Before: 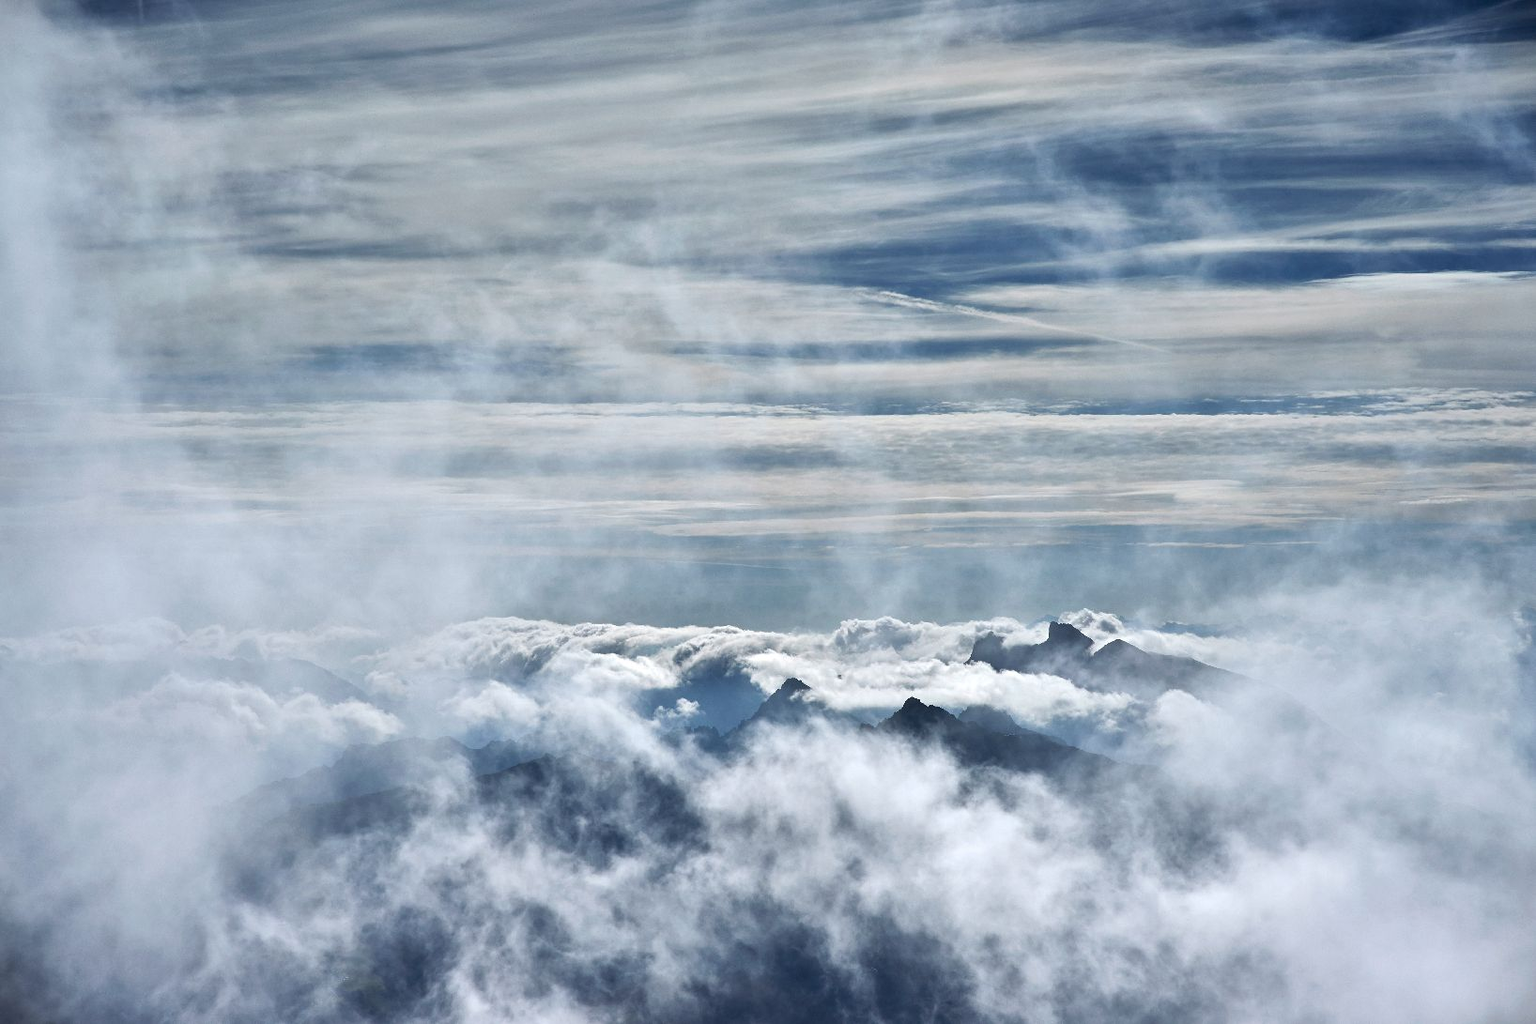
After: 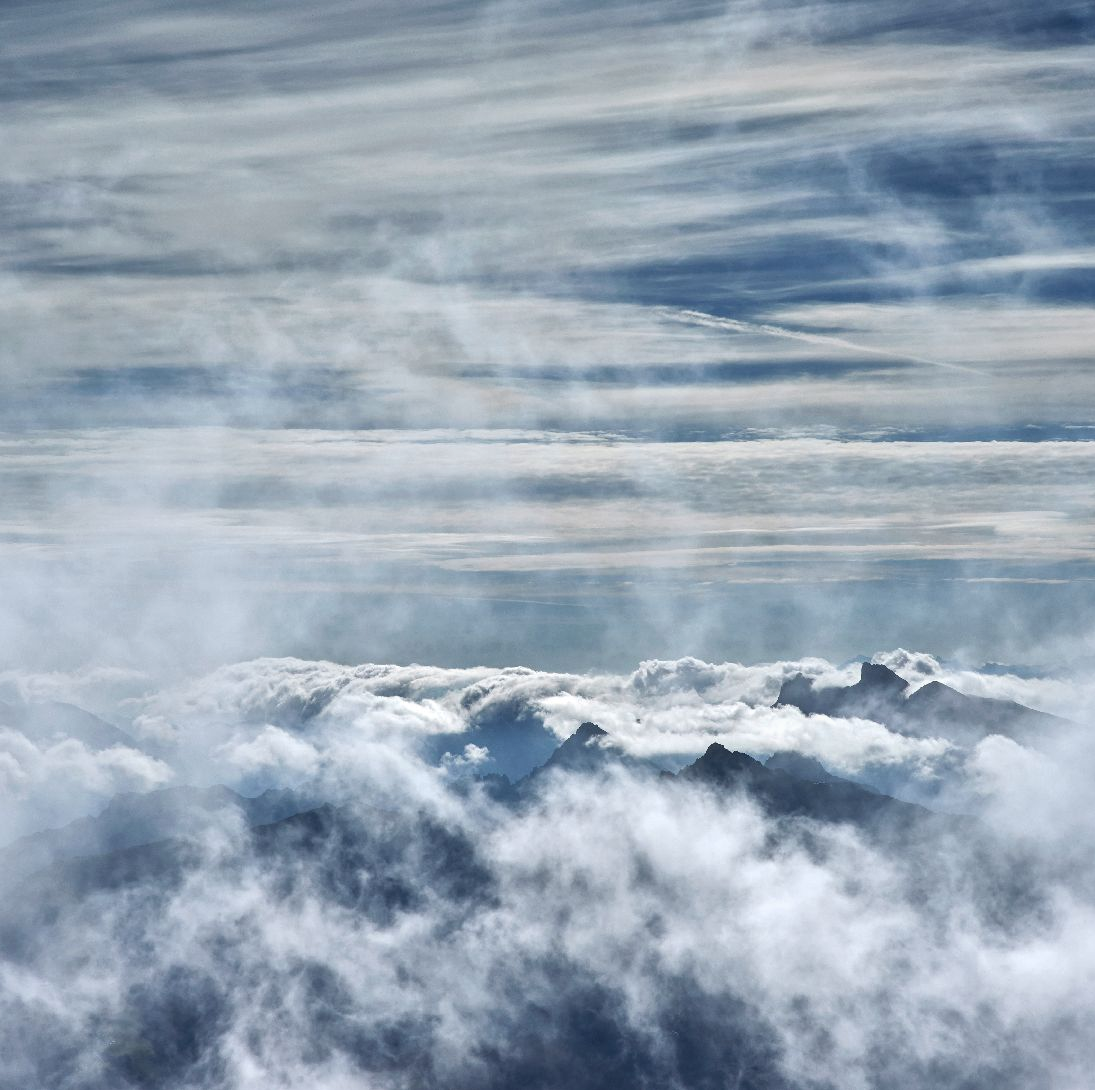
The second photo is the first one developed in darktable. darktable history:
local contrast: detail 110%
crop and rotate: left 15.667%, right 17.345%
color zones: curves: ch1 [(0, 0.469) (0.01, 0.469) (0.12, 0.446) (0.248, 0.469) (0.5, 0.5) (0.748, 0.5) (0.99, 0.469) (1, 0.469)]
